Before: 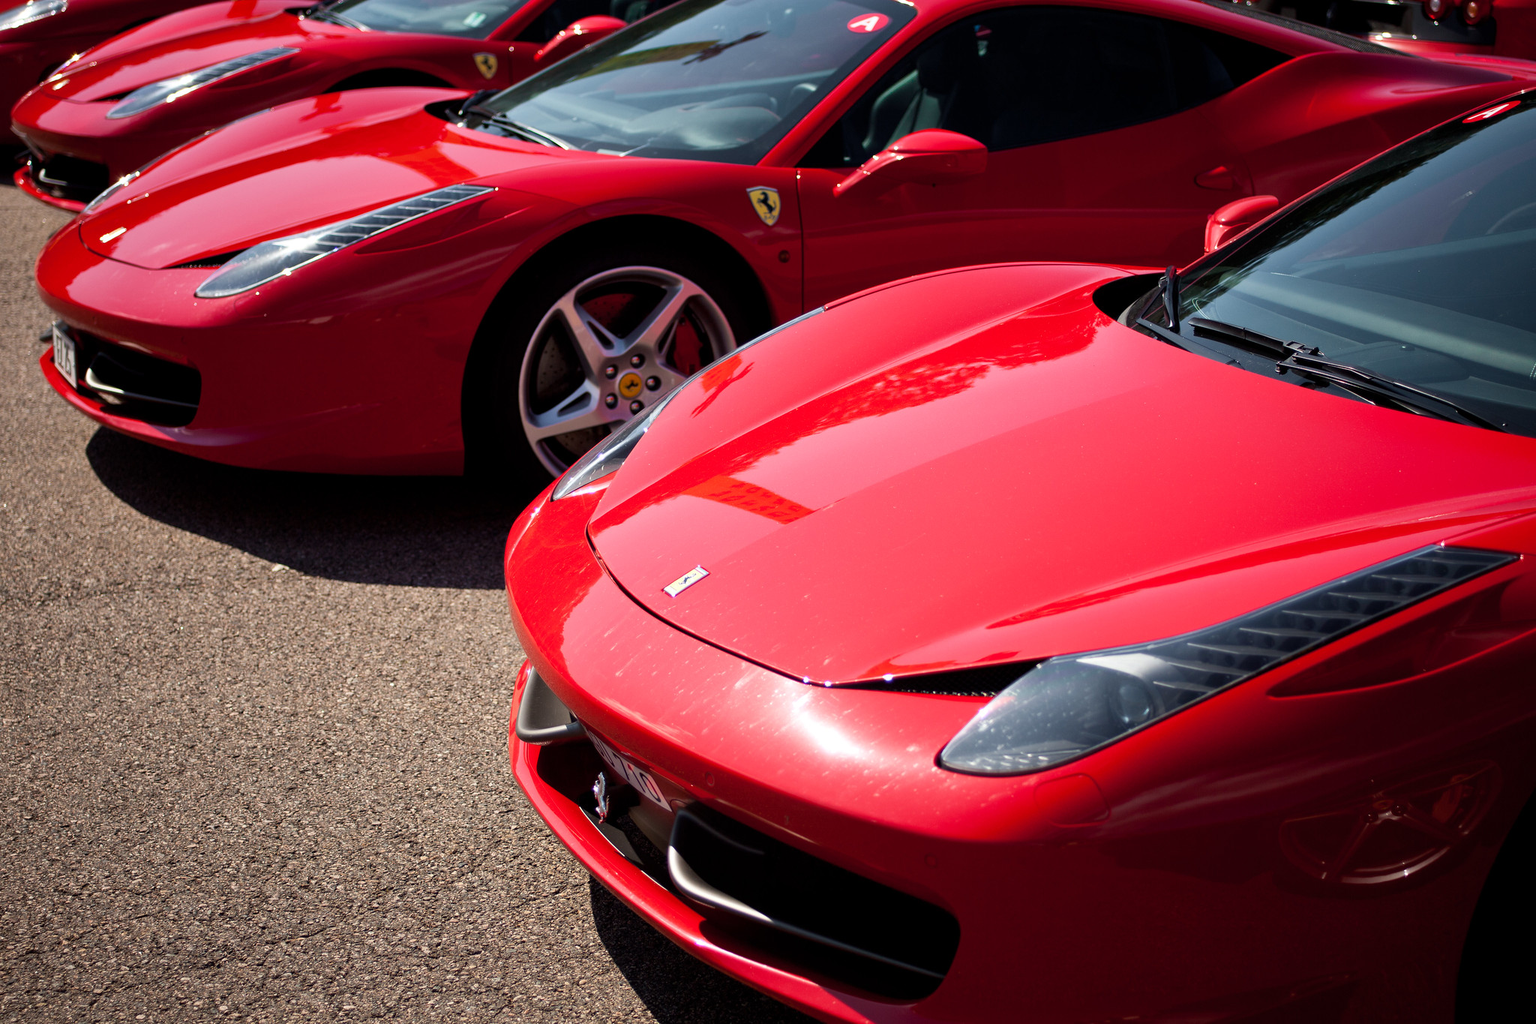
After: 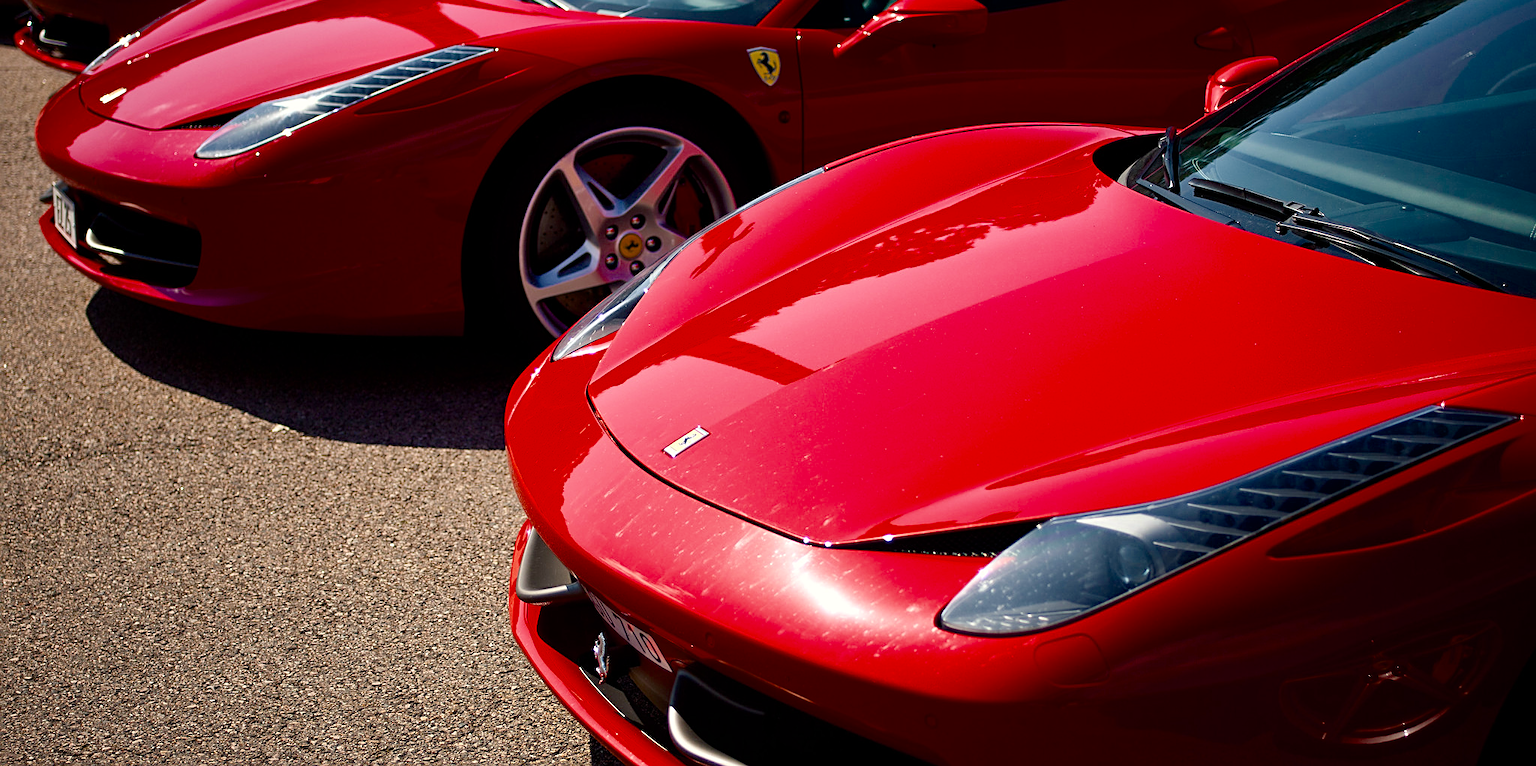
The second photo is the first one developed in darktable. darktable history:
crop: top 13.666%, bottom 11.404%
color balance rgb: shadows lift › chroma 2.027%, shadows lift › hue 216.55°, perceptual saturation grading › global saturation 20.307%, perceptual saturation grading › highlights -19.772%, perceptual saturation grading › shadows 29.851%, global vibrance 10.568%, saturation formula JzAzBz (2021)
sharpen: on, module defaults
color correction: highlights b* 2.92
